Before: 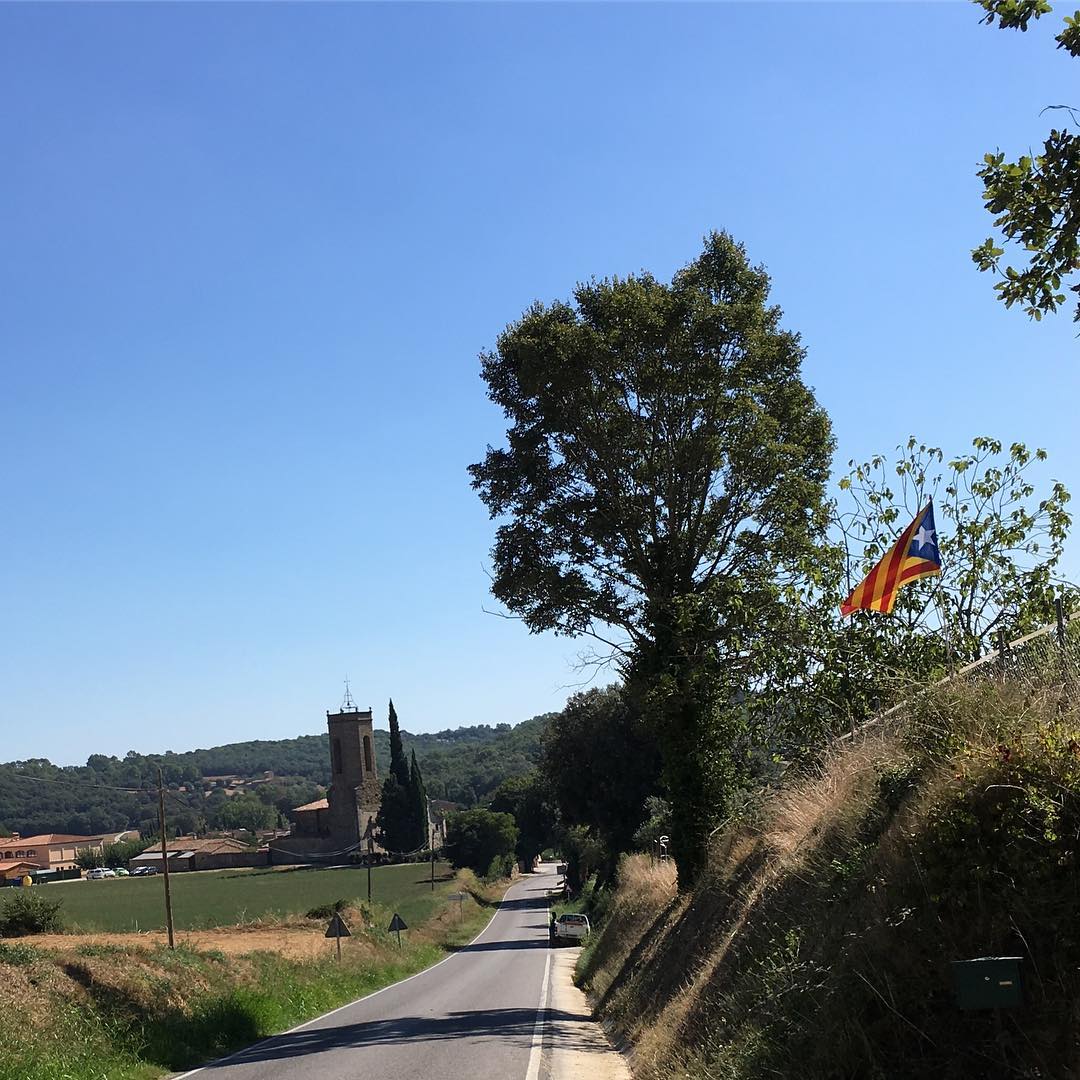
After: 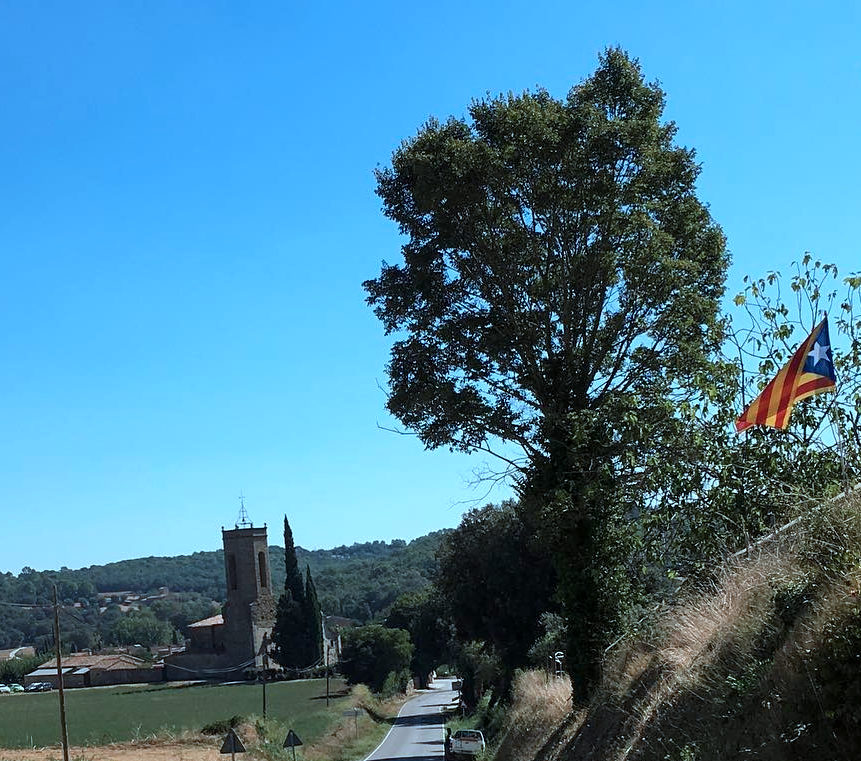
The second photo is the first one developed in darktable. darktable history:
tone equalizer: edges refinement/feathering 500, mask exposure compensation -1.57 EV, preserve details no
local contrast: highlights 103%, shadows 98%, detail 119%, midtone range 0.2
crop: left 9.736%, top 17.097%, right 10.531%, bottom 12.352%
color correction: highlights a* -10.47, highlights b* -19.44
